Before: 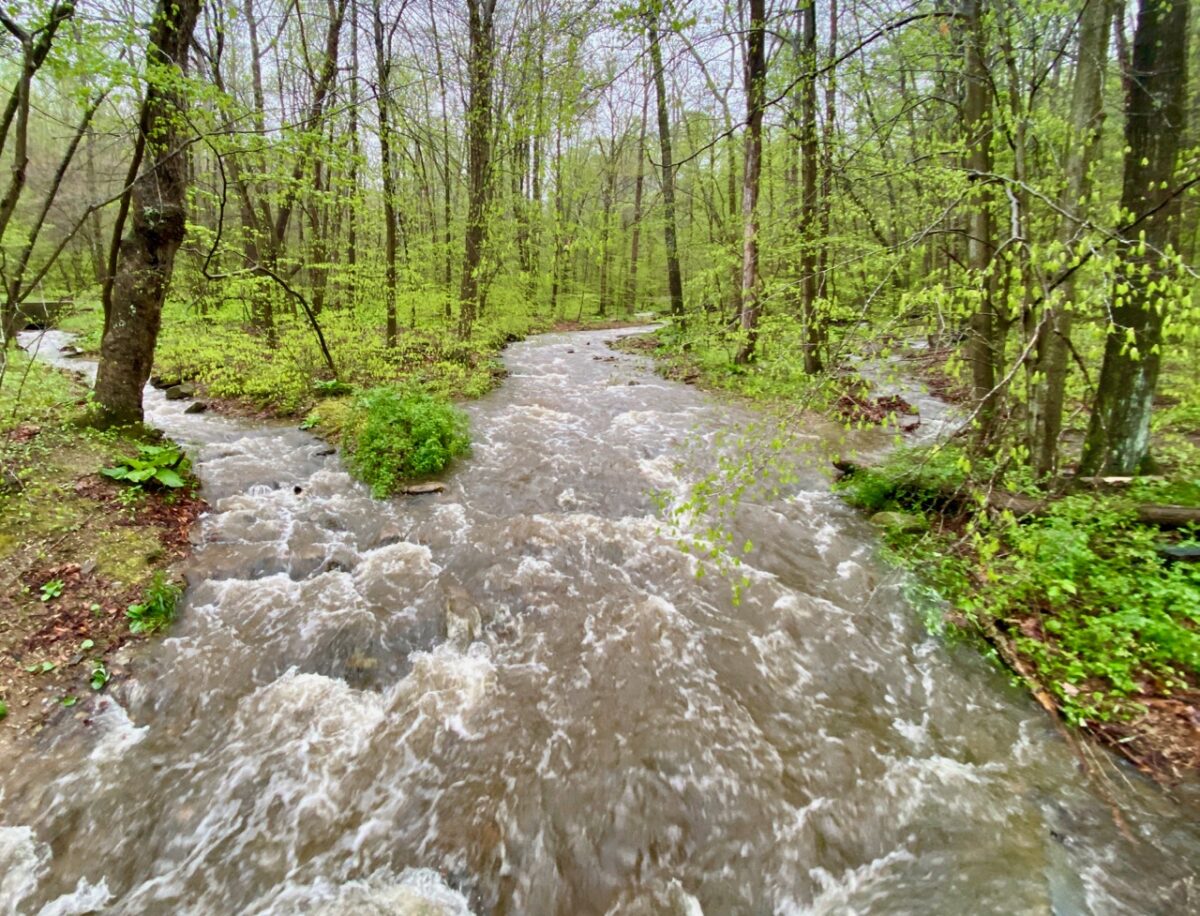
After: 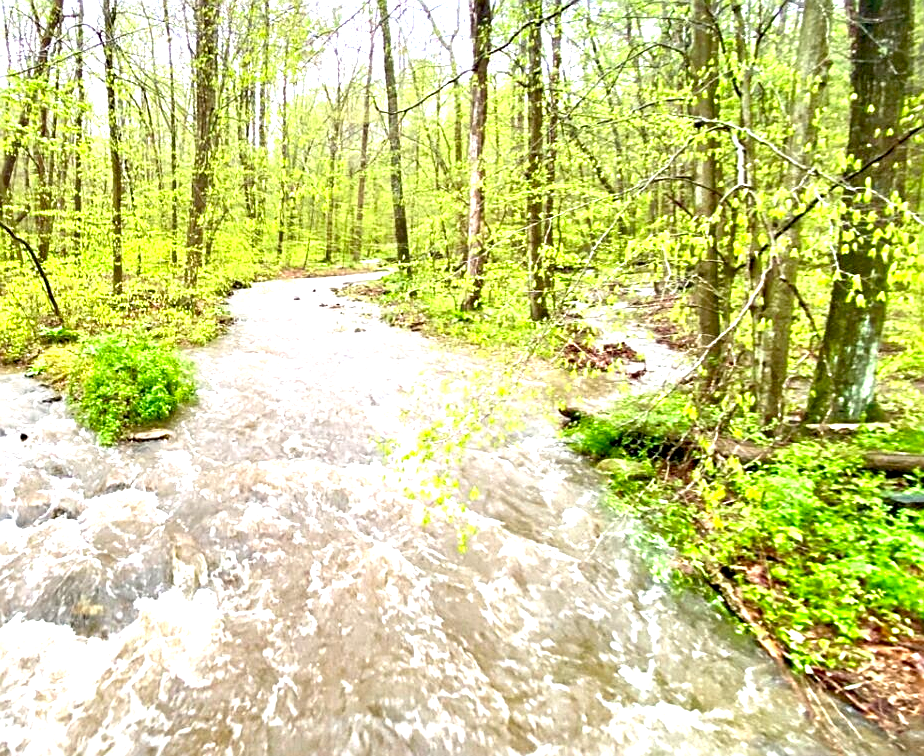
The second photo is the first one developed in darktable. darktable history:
crop: left 22.885%, top 5.842%, bottom 11.6%
exposure: exposure 1.481 EV, compensate exposure bias true, compensate highlight preservation false
sharpen: amount 0.494
